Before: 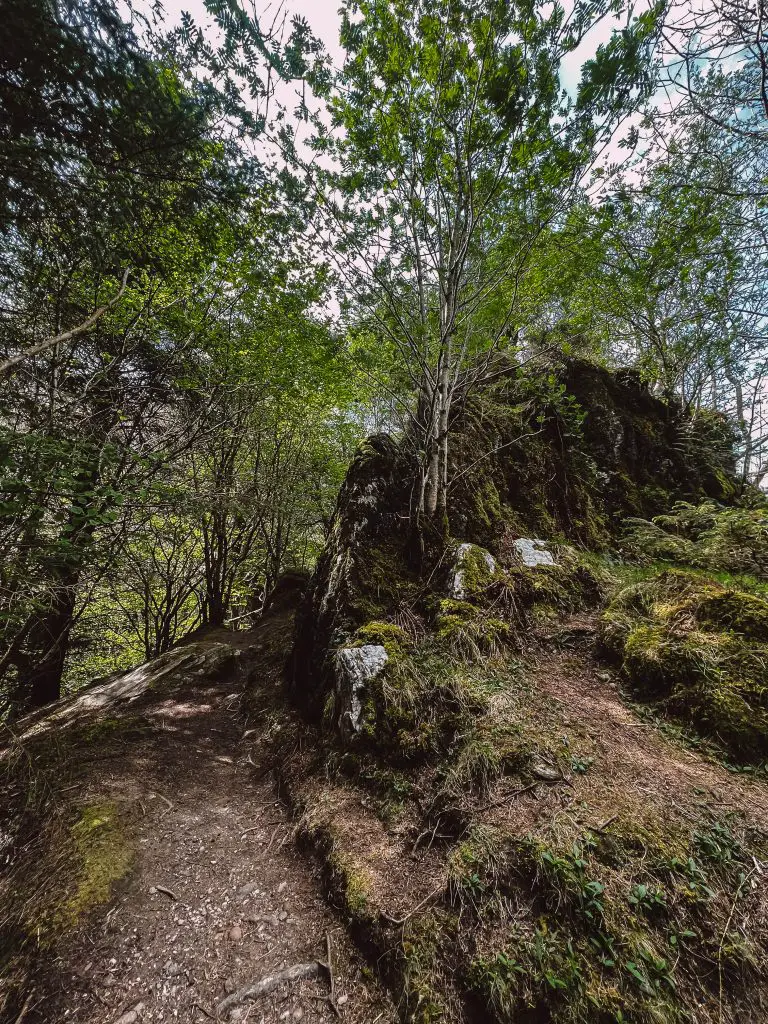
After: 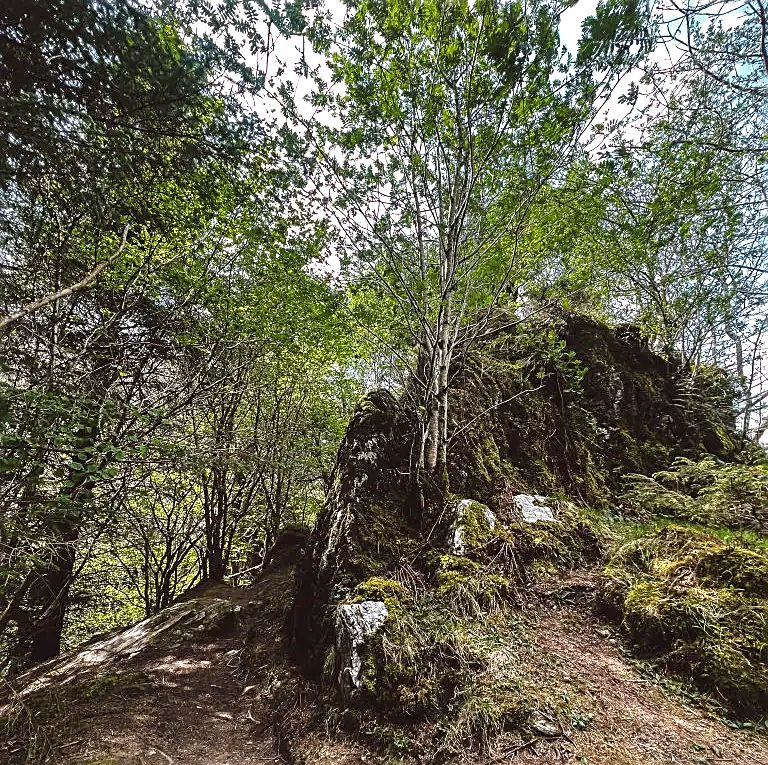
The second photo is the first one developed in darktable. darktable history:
exposure: black level correction 0, exposure 0.701 EV, compensate highlight preservation false
crop: top 4.323%, bottom 20.892%
sharpen: on, module defaults
